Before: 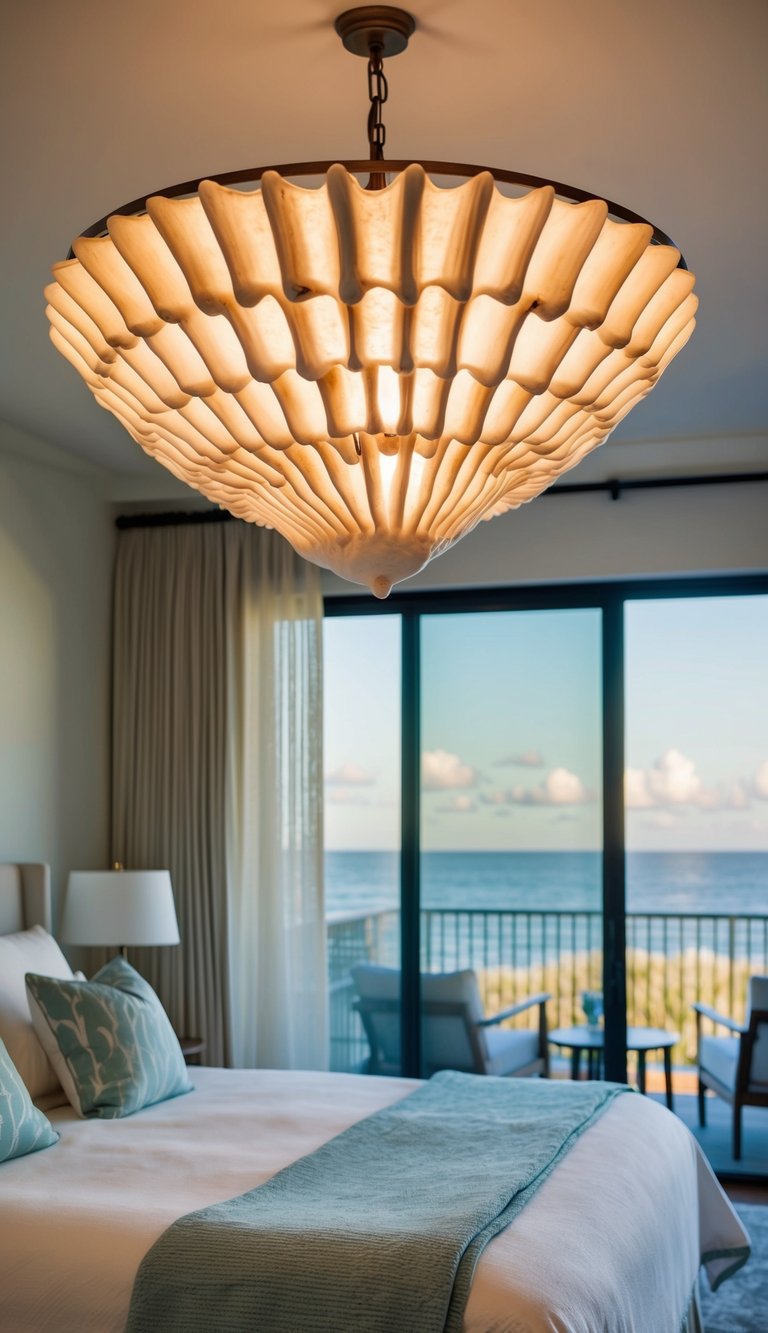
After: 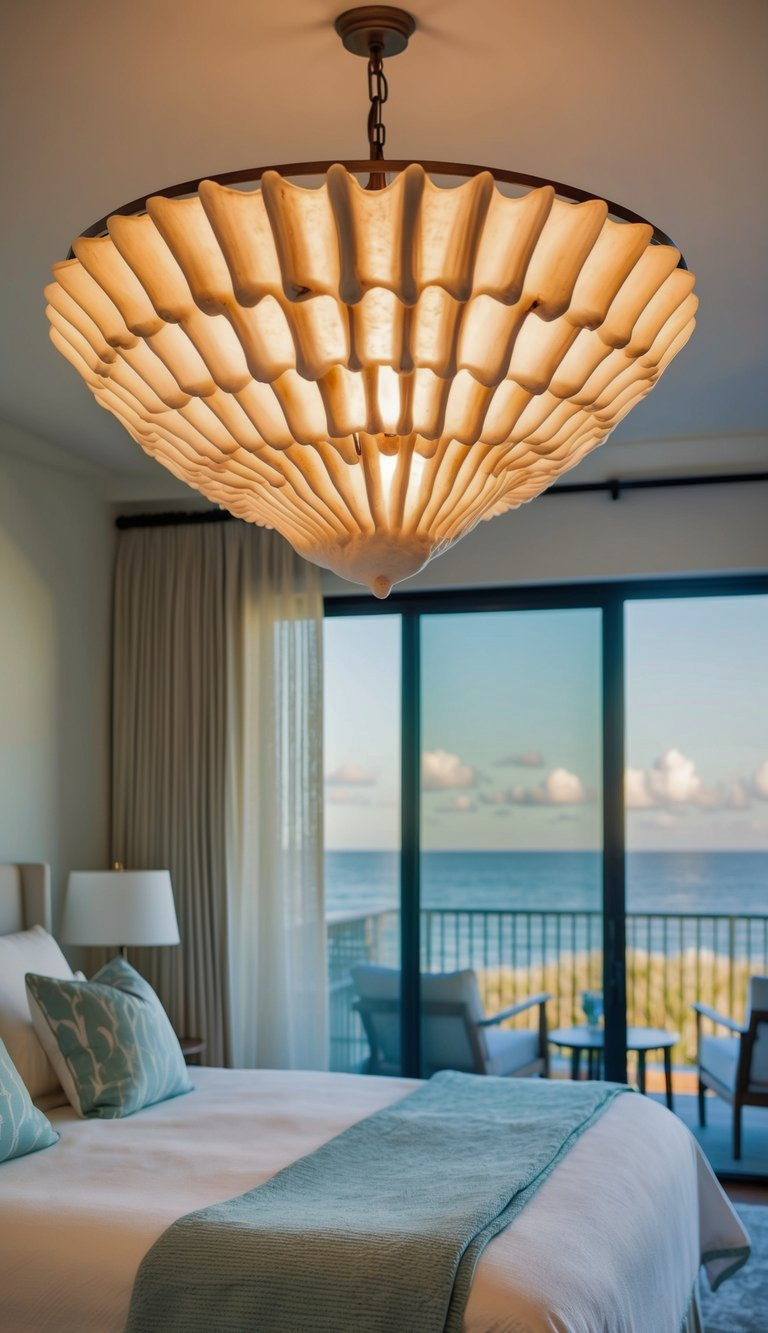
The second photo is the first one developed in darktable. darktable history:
shadows and highlights: shadows 40.33, highlights -59.68
